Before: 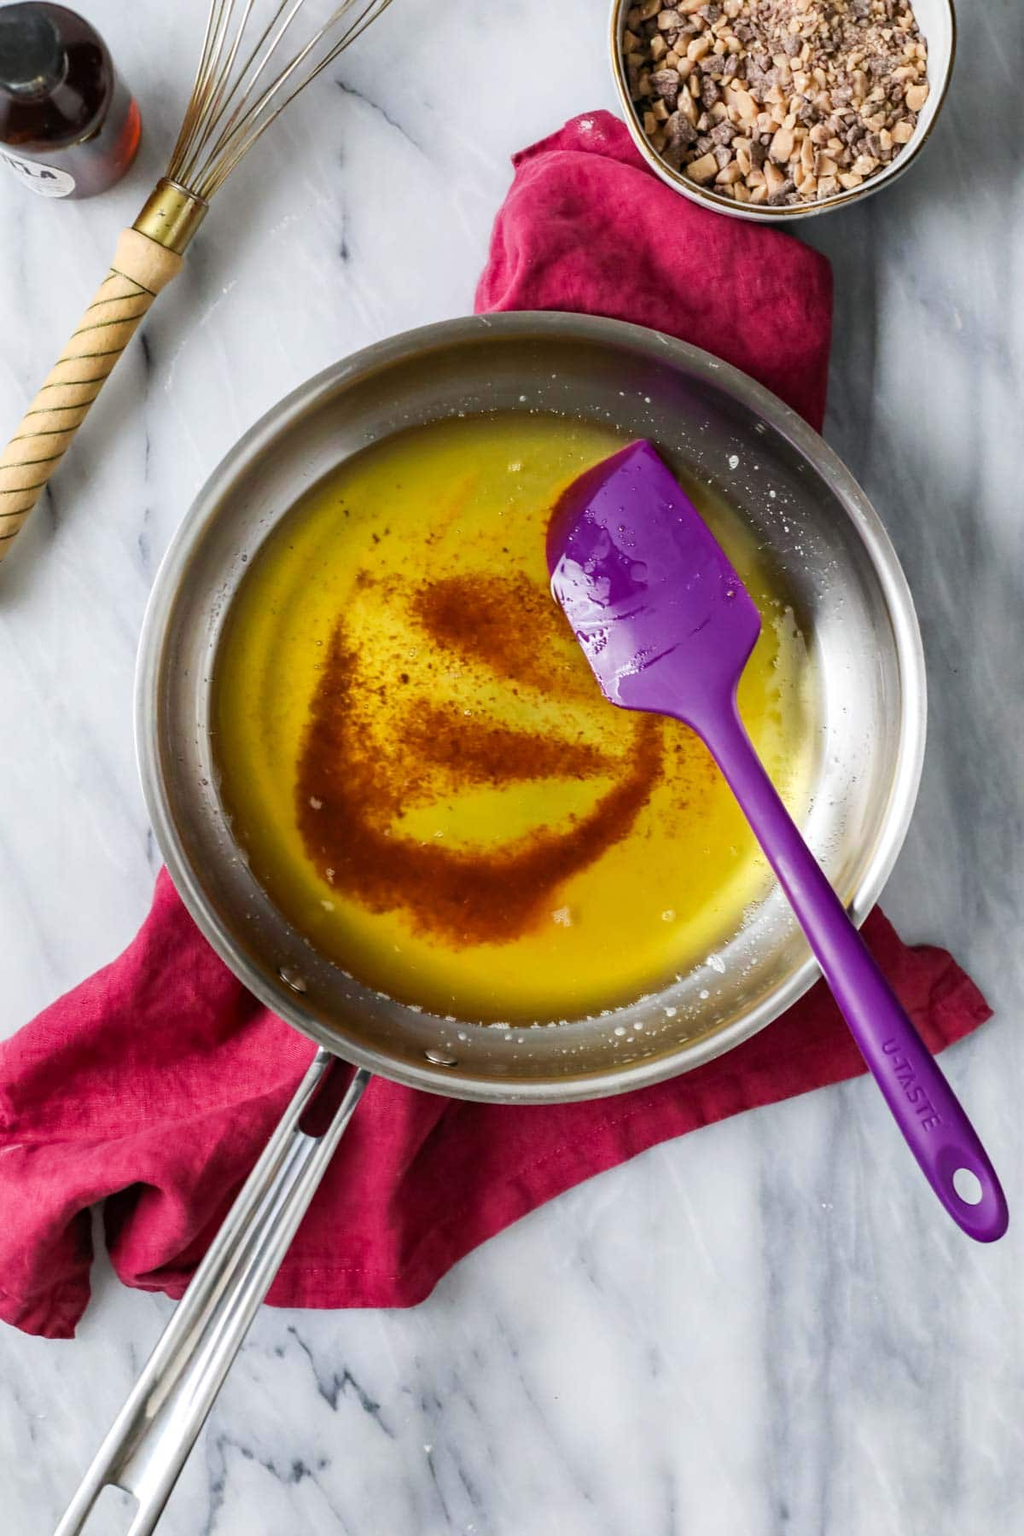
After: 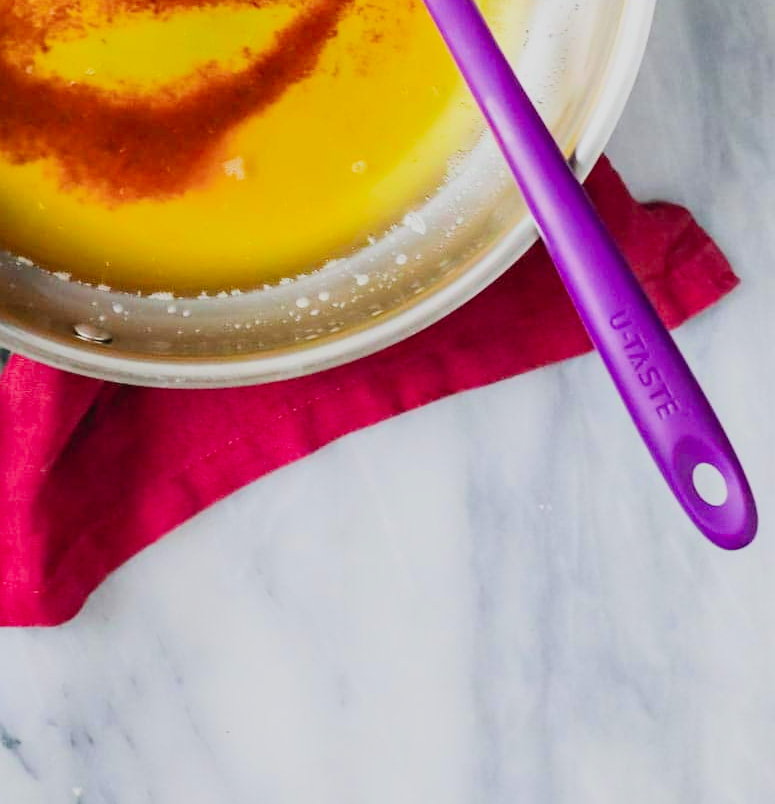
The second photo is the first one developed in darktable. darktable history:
filmic rgb: black relative exposure -8.02 EV, white relative exposure 8 EV, threshold 5.98 EV, hardness 2.49, latitude 10.49%, contrast 0.735, highlights saturation mix 9.77%, shadows ↔ highlights balance 1.38%, enable highlight reconstruction true
contrast brightness saturation: contrast 0.245, brightness 0.257, saturation 0.385
crop and rotate: left 35.374%, top 50.382%, bottom 4.937%
